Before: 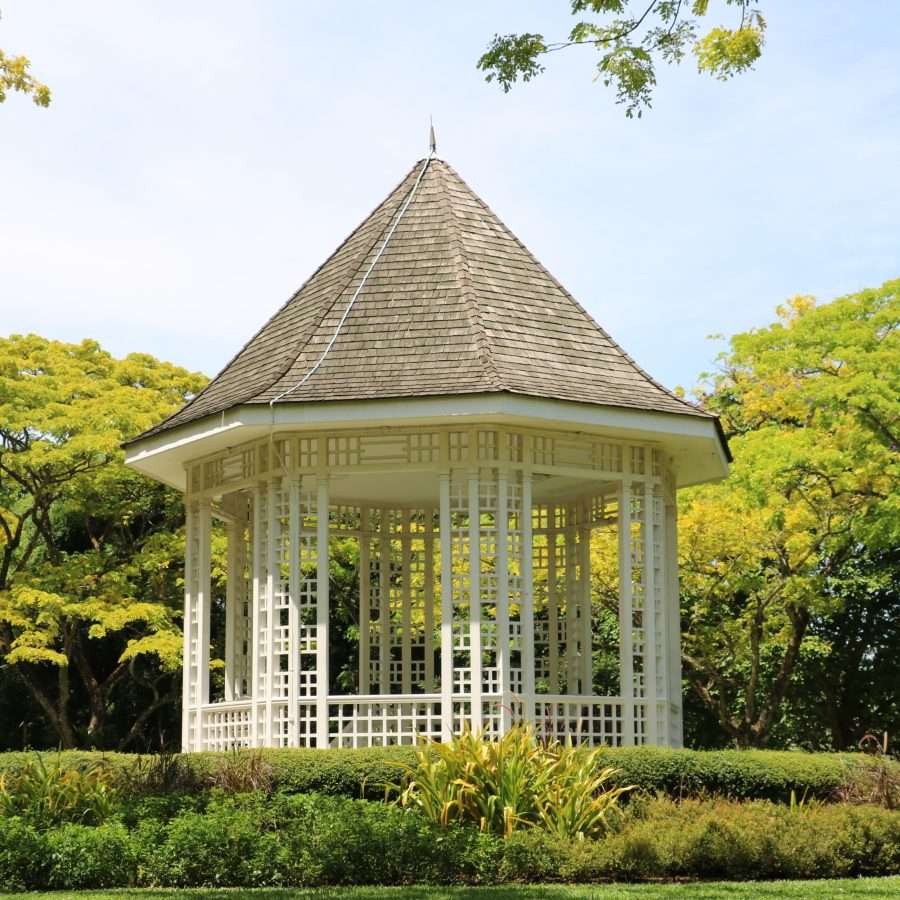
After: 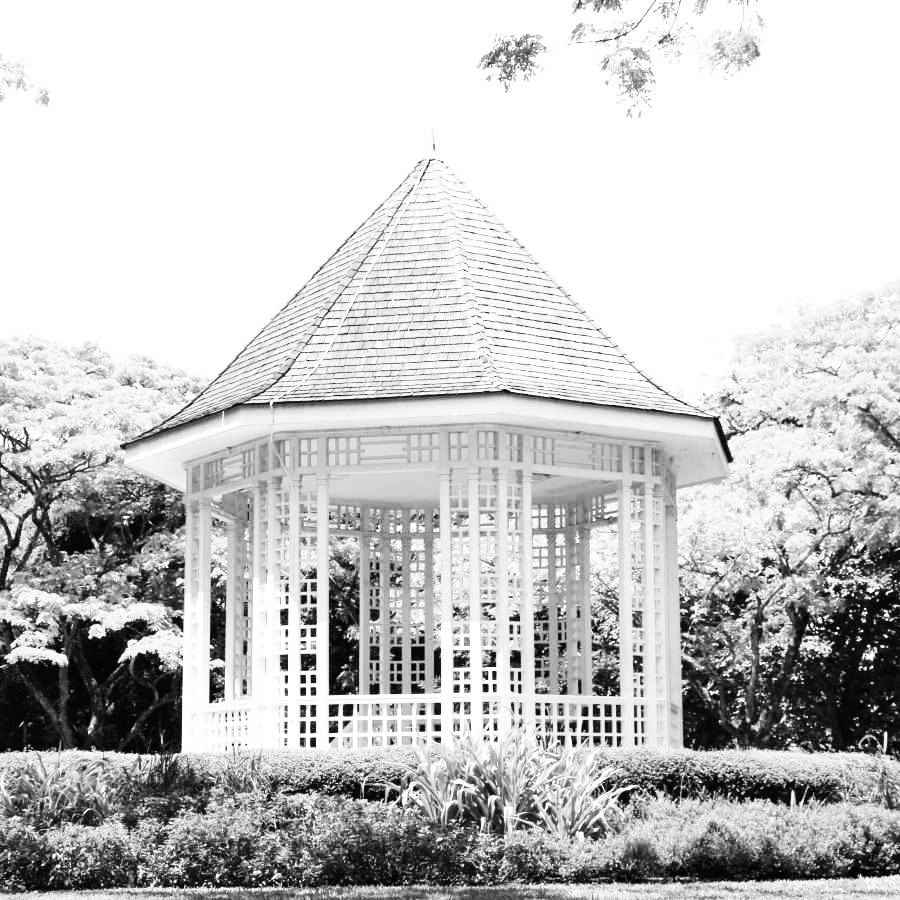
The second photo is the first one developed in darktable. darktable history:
color calibration: output gray [0.21, 0.42, 0.37, 0], gray › normalize channels true, illuminant same as pipeline (D50), adaptation XYZ, x 0.346, y 0.359, gamut compression 0
exposure: black level correction 0, exposure 0.6 EV, compensate exposure bias true, compensate highlight preservation false
white balance: red 0.978, blue 0.999
base curve: curves: ch0 [(0, 0) (0.007, 0.004) (0.027, 0.03) (0.046, 0.07) (0.207, 0.54) (0.442, 0.872) (0.673, 0.972) (1, 1)], preserve colors none
